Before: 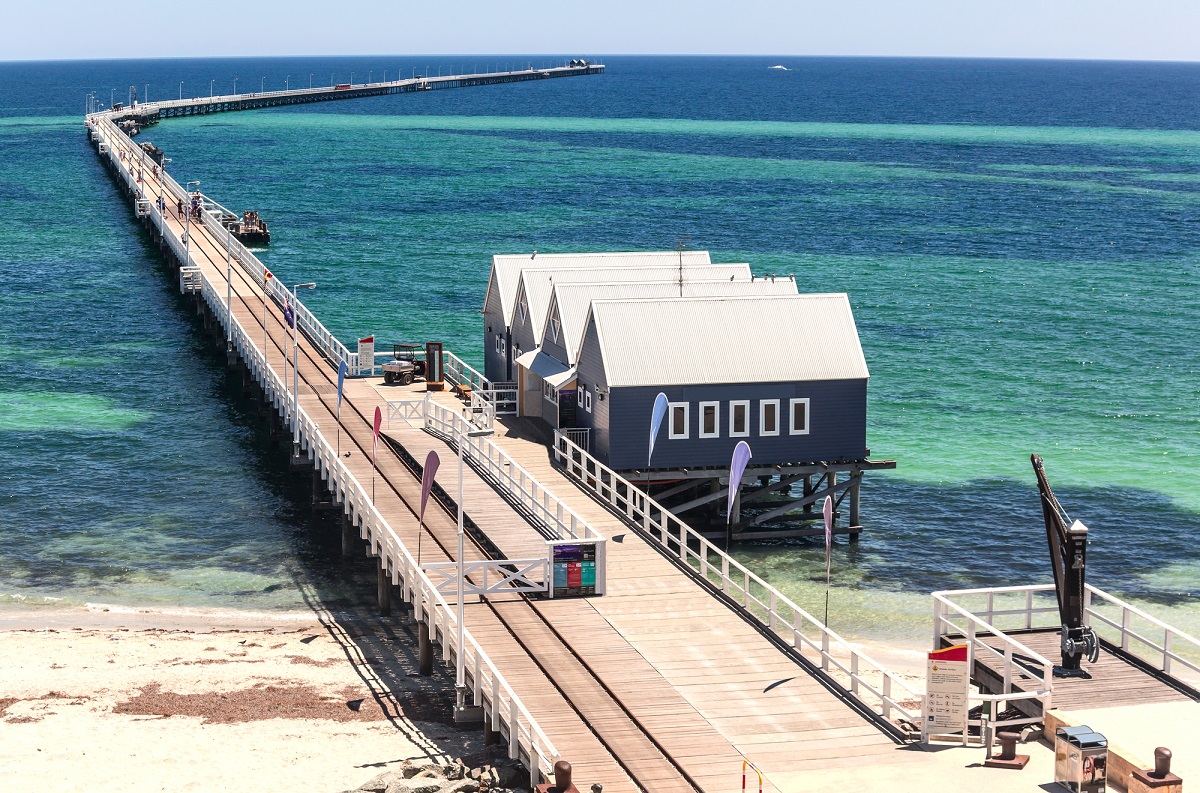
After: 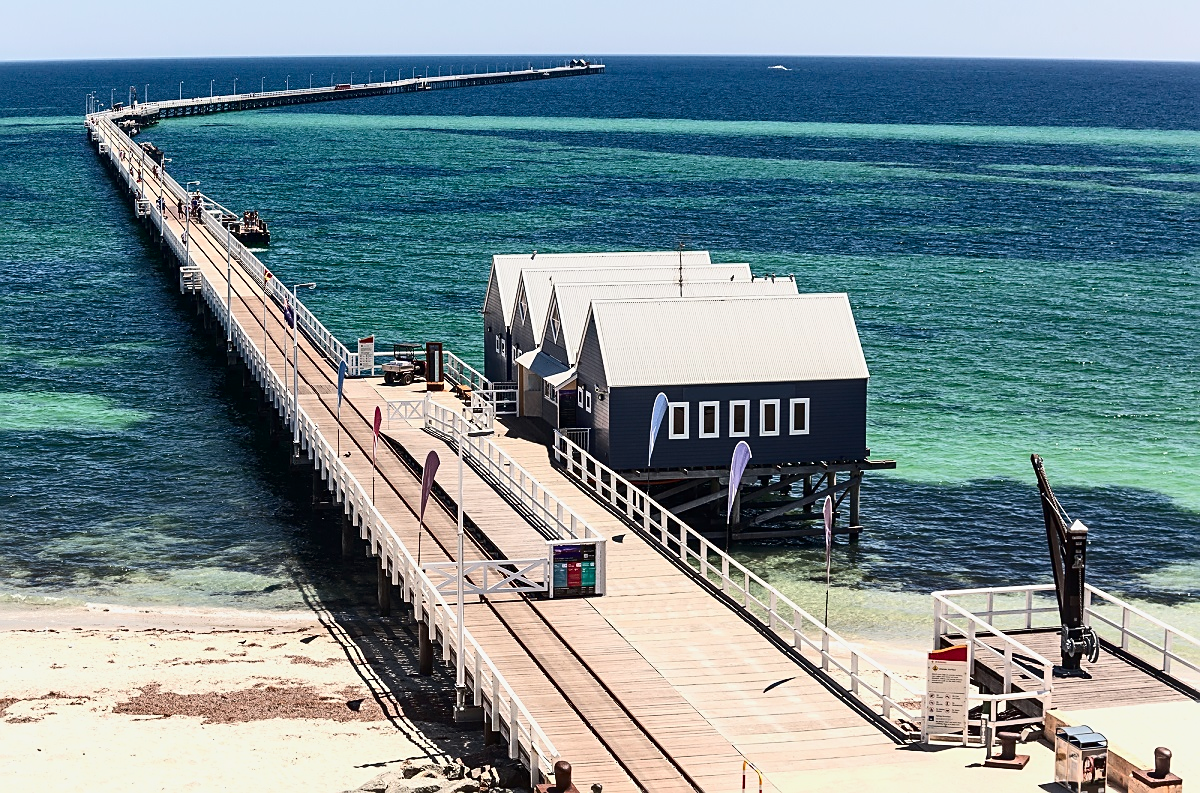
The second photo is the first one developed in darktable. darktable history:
exposure: black level correction 0, exposure 0.7 EV, compensate exposure bias true, compensate highlight preservation false
contrast brightness saturation: contrast 0.28
sharpen: on, module defaults
